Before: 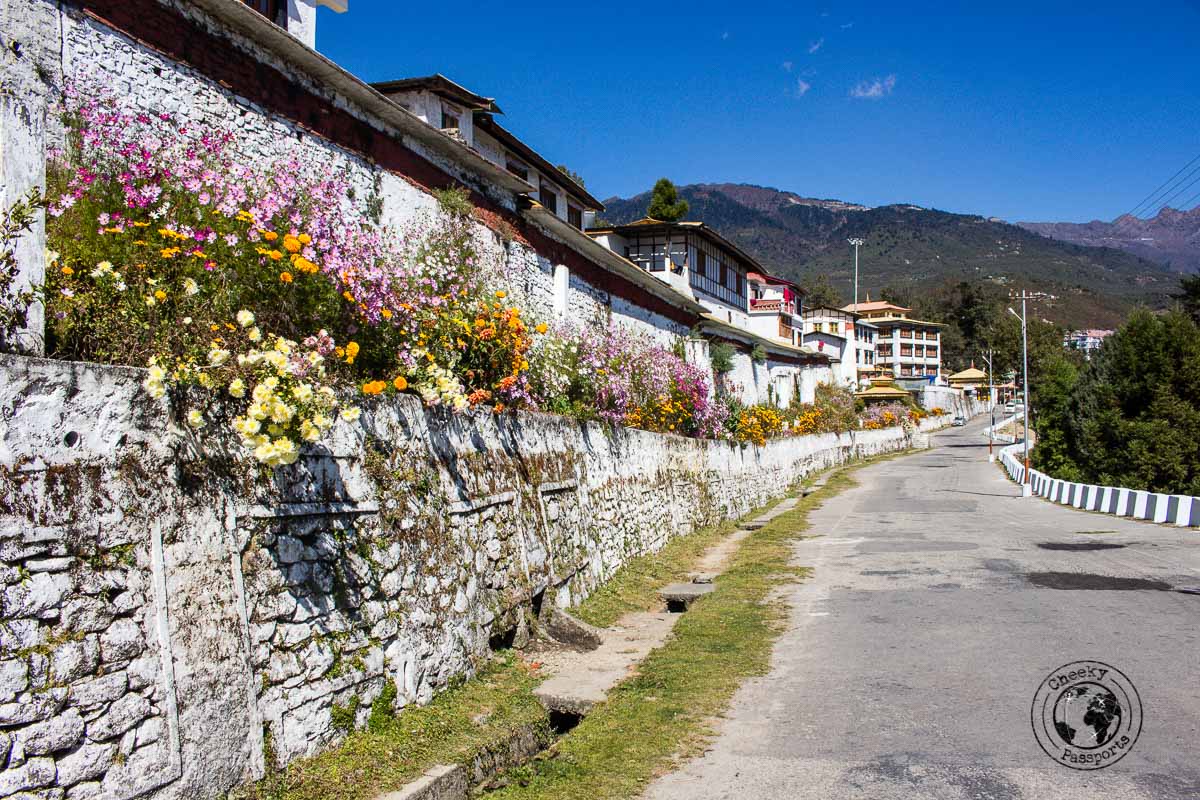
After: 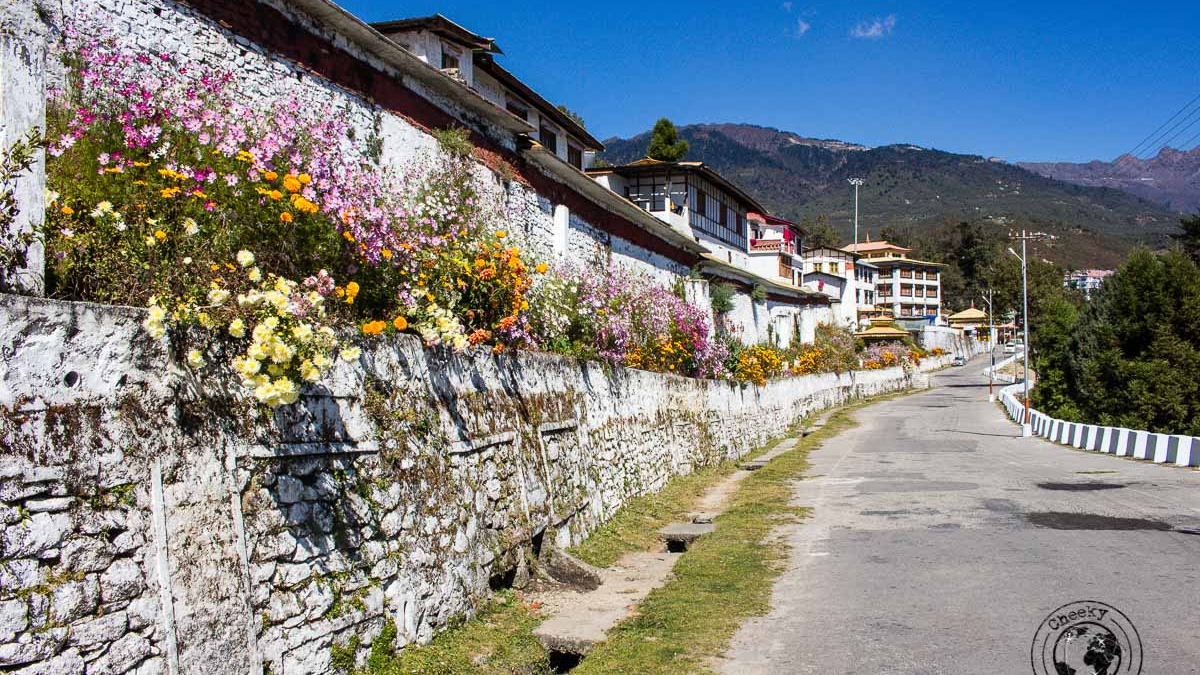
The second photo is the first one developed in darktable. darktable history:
crop: top 7.576%, bottom 7.979%
